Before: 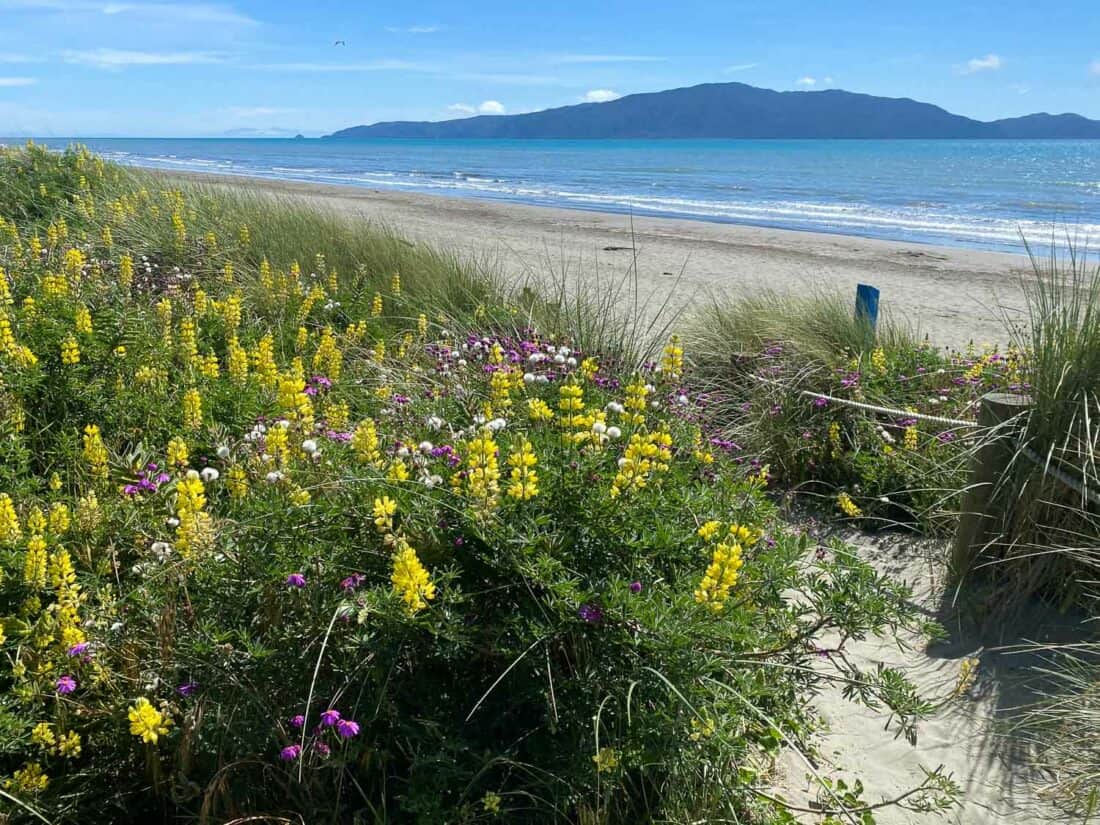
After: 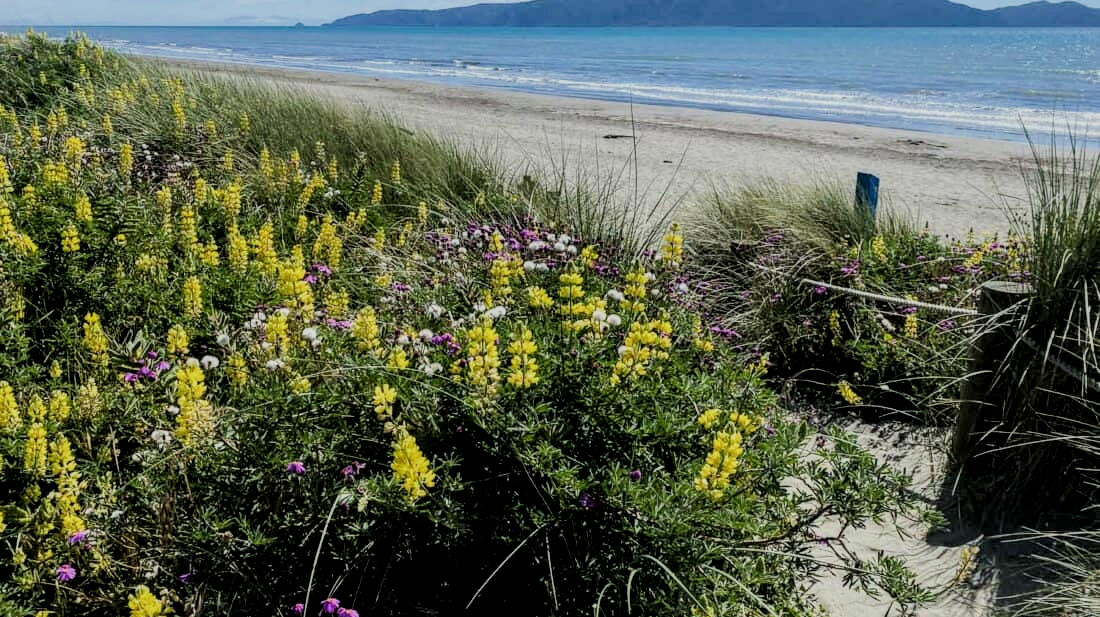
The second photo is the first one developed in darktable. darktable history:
filmic rgb: middle gray luminance 29.99%, black relative exposure -8.95 EV, white relative exposure 7 EV, threshold 3.03 EV, target black luminance 0%, hardness 2.92, latitude 1.75%, contrast 0.961, highlights saturation mix 5.64%, shadows ↔ highlights balance 12.07%, iterations of high-quality reconstruction 0, enable highlight reconstruction true
crop: top 13.656%, bottom 11.463%
tone equalizer: -8 EV -0.784 EV, -7 EV -0.68 EV, -6 EV -0.562 EV, -5 EV -0.421 EV, -3 EV 0.394 EV, -2 EV 0.6 EV, -1 EV 0.683 EV, +0 EV 0.727 EV, edges refinement/feathering 500, mask exposure compensation -1.57 EV, preserve details no
exposure: exposure -0.353 EV, compensate exposure bias true, compensate highlight preservation false
local contrast: detail 130%
